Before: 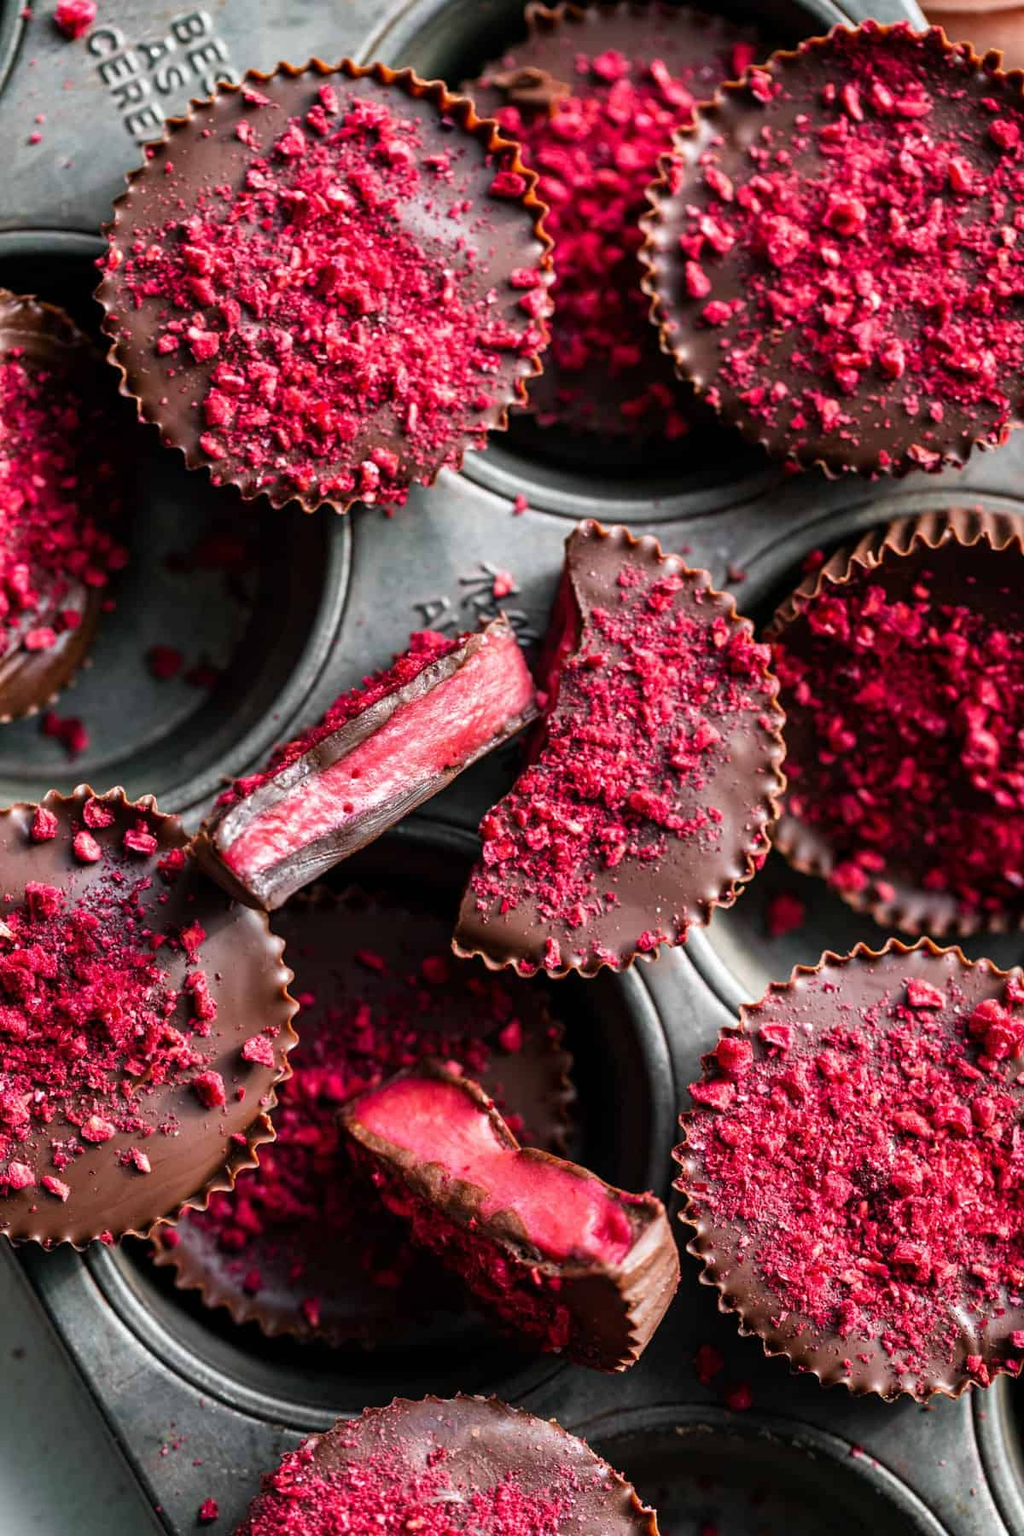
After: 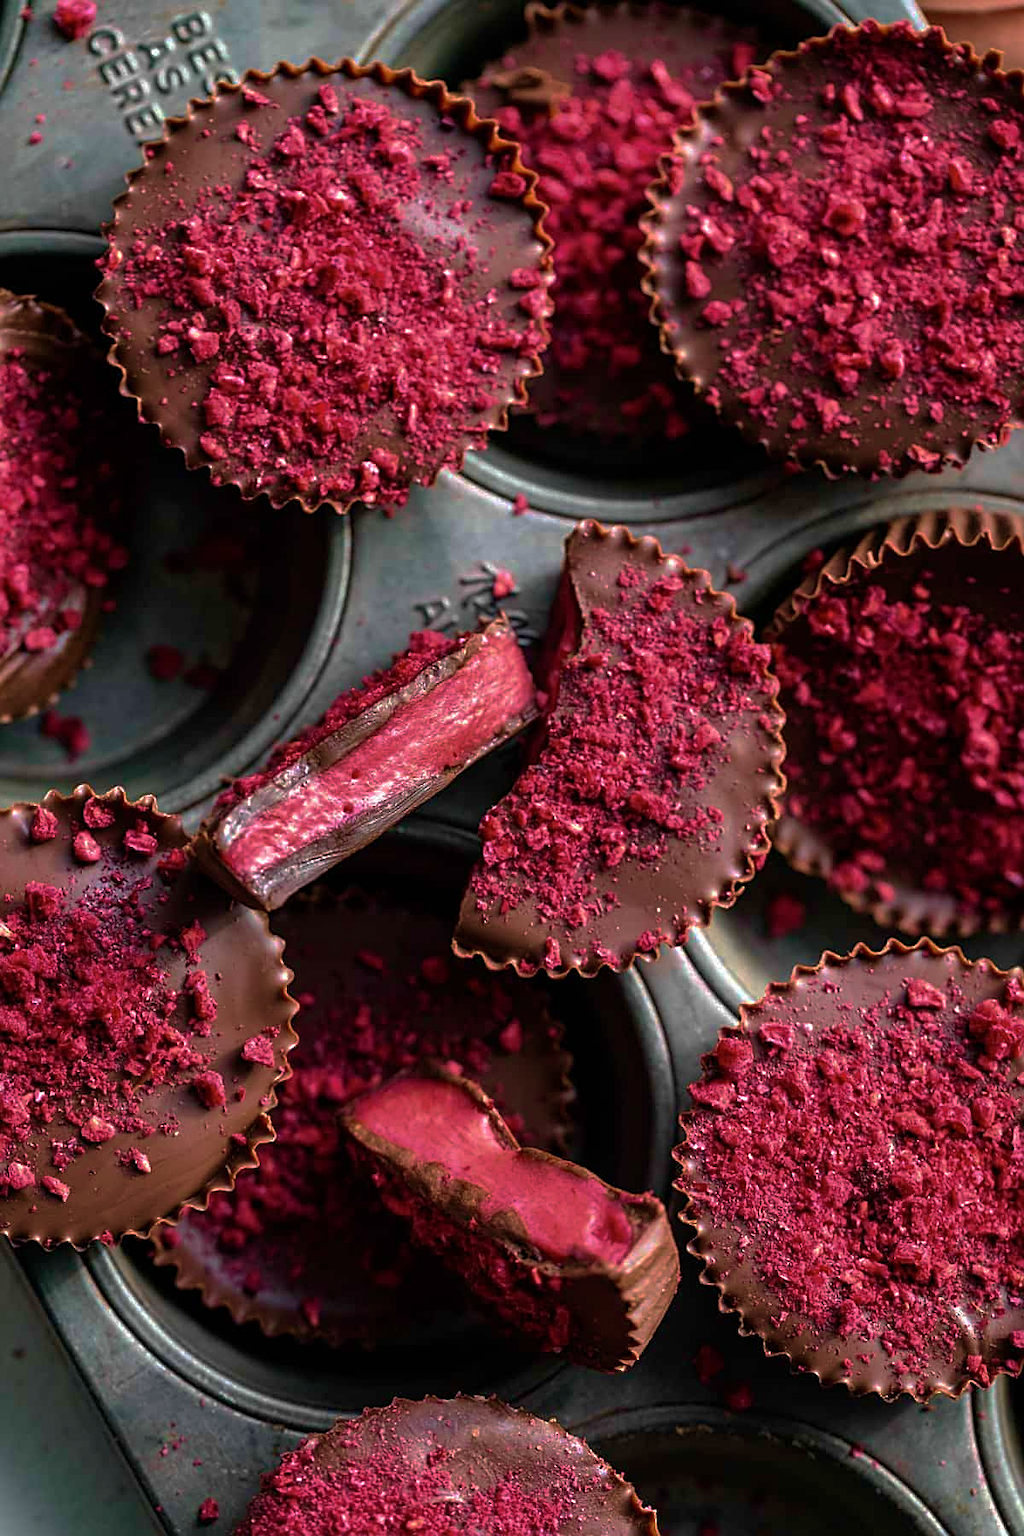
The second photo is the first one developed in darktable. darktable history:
base curve: curves: ch0 [(0, 0) (0.826, 0.587) (1, 1)], preserve colors none
sharpen: on, module defaults
velvia: strength 73.31%
shadows and highlights: radius 333.04, shadows 53.93, highlights -99.25, compress 94.32%, soften with gaussian
